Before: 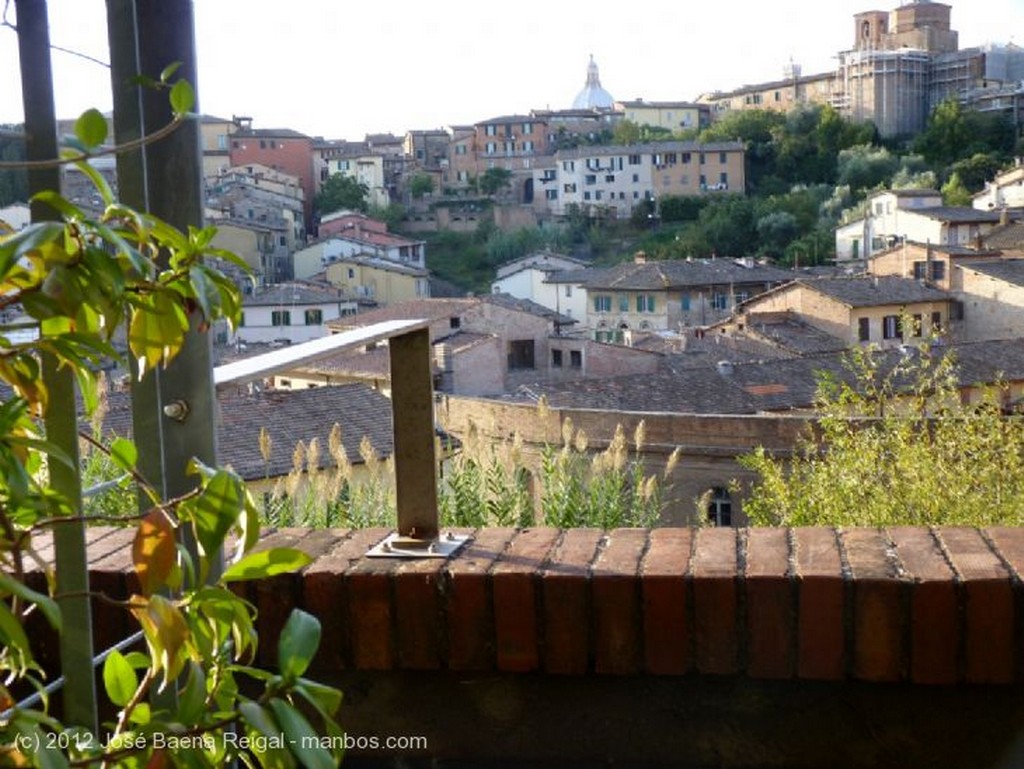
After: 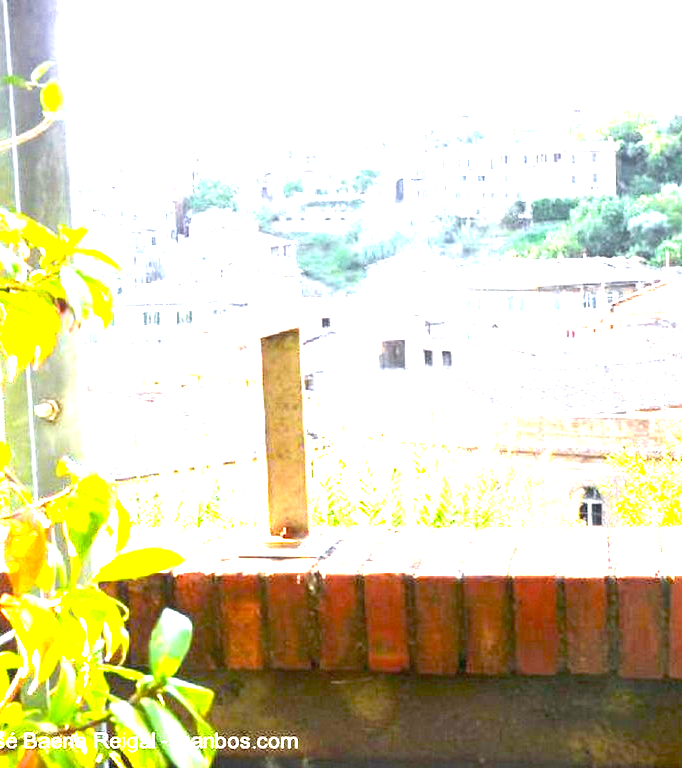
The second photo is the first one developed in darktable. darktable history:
color zones: curves: ch1 [(0.25, 0.61) (0.75, 0.248)]
crop and rotate: left 12.673%, right 20.66%
exposure: black level correction 0, exposure 4 EV, compensate exposure bias true, compensate highlight preservation false
